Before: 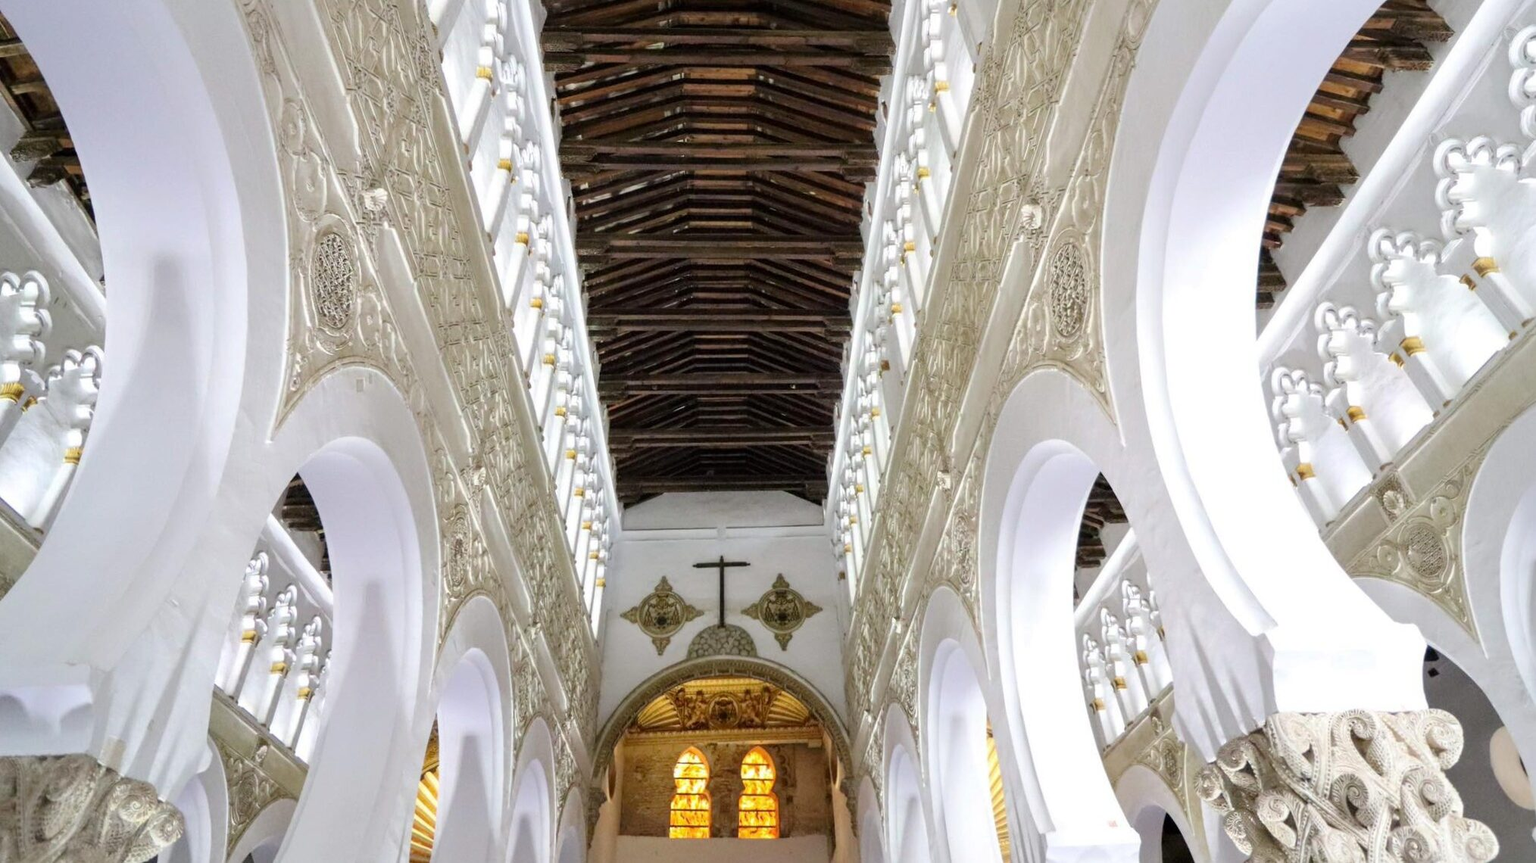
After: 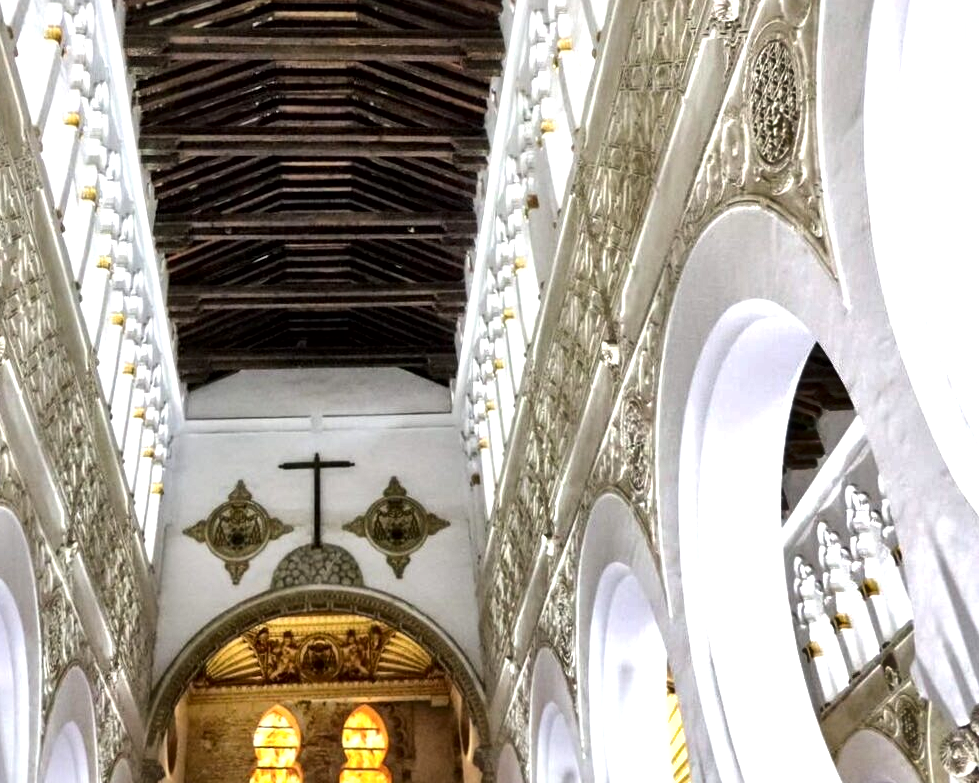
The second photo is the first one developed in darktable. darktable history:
shadows and highlights: low approximation 0.01, soften with gaussian
crop: left 31.379%, top 24.658%, right 20.326%, bottom 6.628%
local contrast: mode bilateral grid, contrast 25, coarseness 60, detail 151%, midtone range 0.2
tone equalizer: -8 EV -0.417 EV, -7 EV -0.389 EV, -6 EV -0.333 EV, -5 EV -0.222 EV, -3 EV 0.222 EV, -2 EV 0.333 EV, -1 EV 0.389 EV, +0 EV 0.417 EV, edges refinement/feathering 500, mask exposure compensation -1.25 EV, preserve details no
